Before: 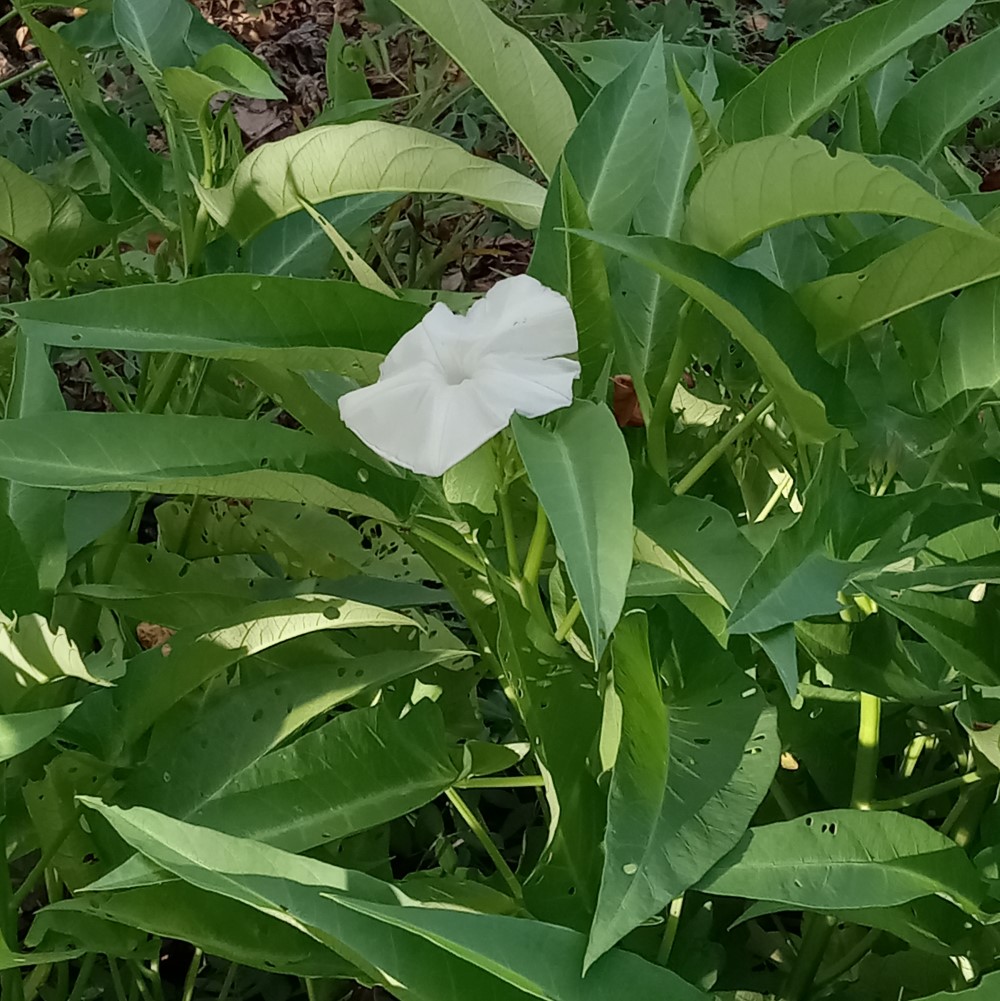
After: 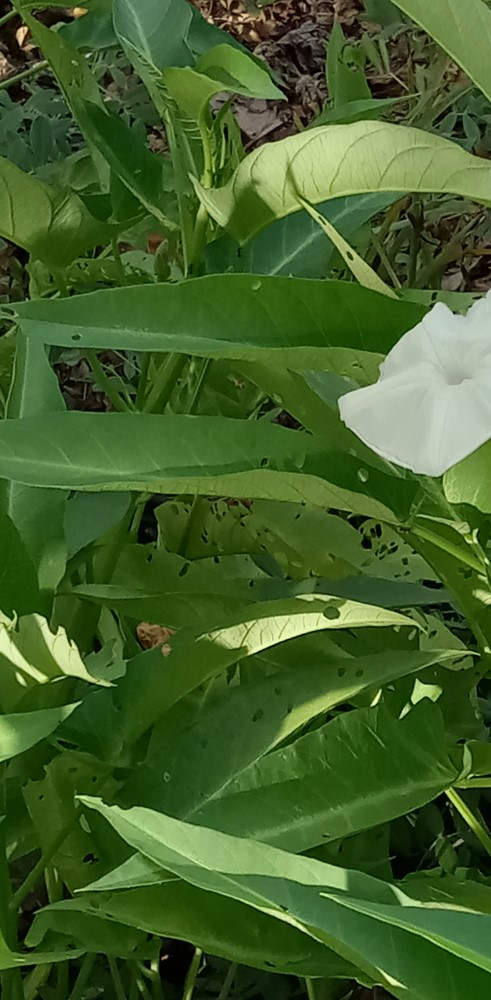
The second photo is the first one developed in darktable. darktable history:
color correction: highlights a* -4.28, highlights b* 6.53
crop and rotate: left 0%, top 0%, right 50.845%
